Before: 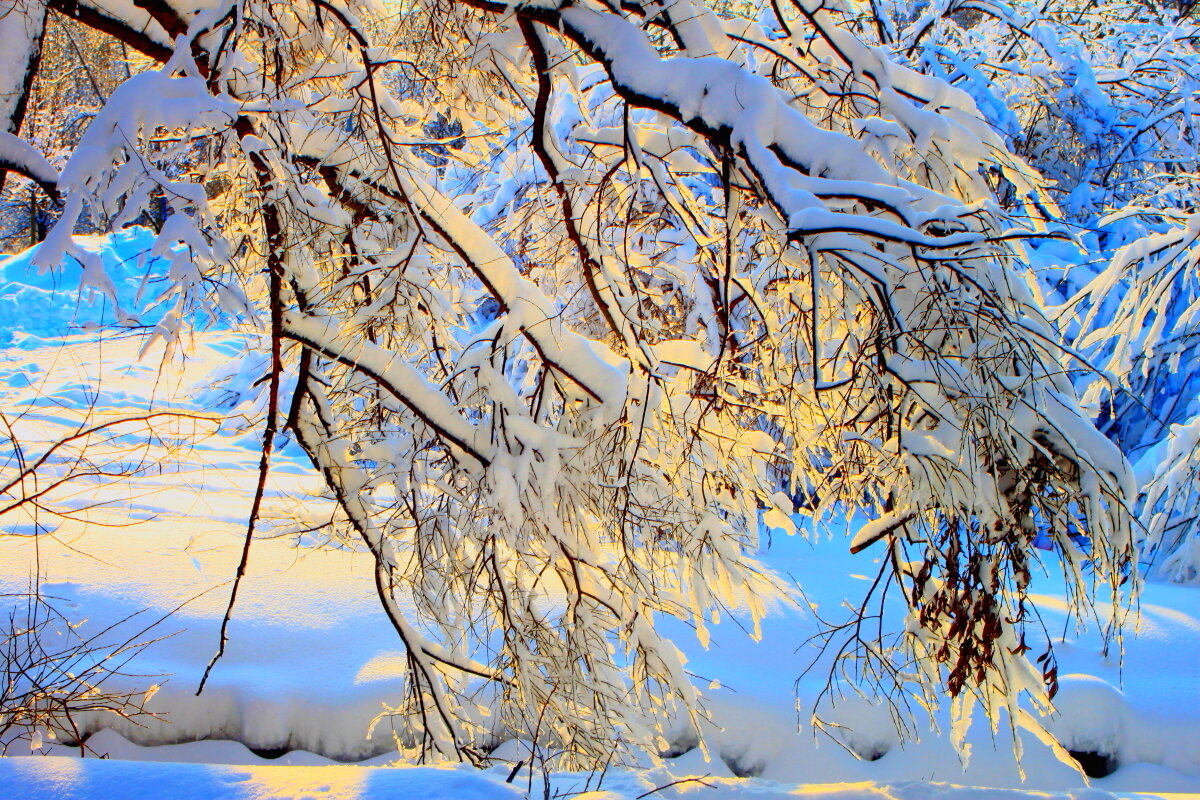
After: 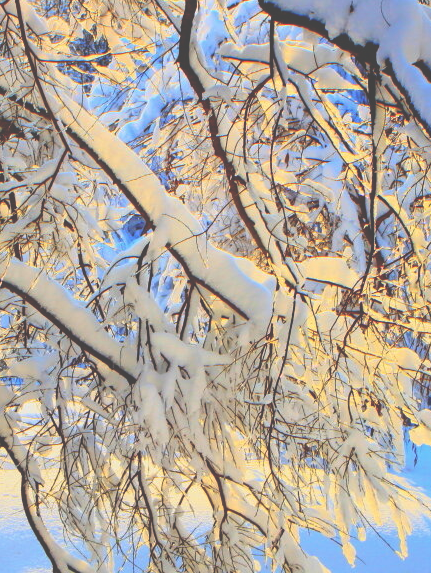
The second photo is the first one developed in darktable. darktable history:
local contrast: highlights 104%, shadows 100%, detail 120%, midtone range 0.2
exposure: black level correction -0.063, exposure -0.05 EV, compensate highlight preservation false
levels: black 0.025%
crop and rotate: left 29.502%, top 10.392%, right 34.511%, bottom 17.948%
